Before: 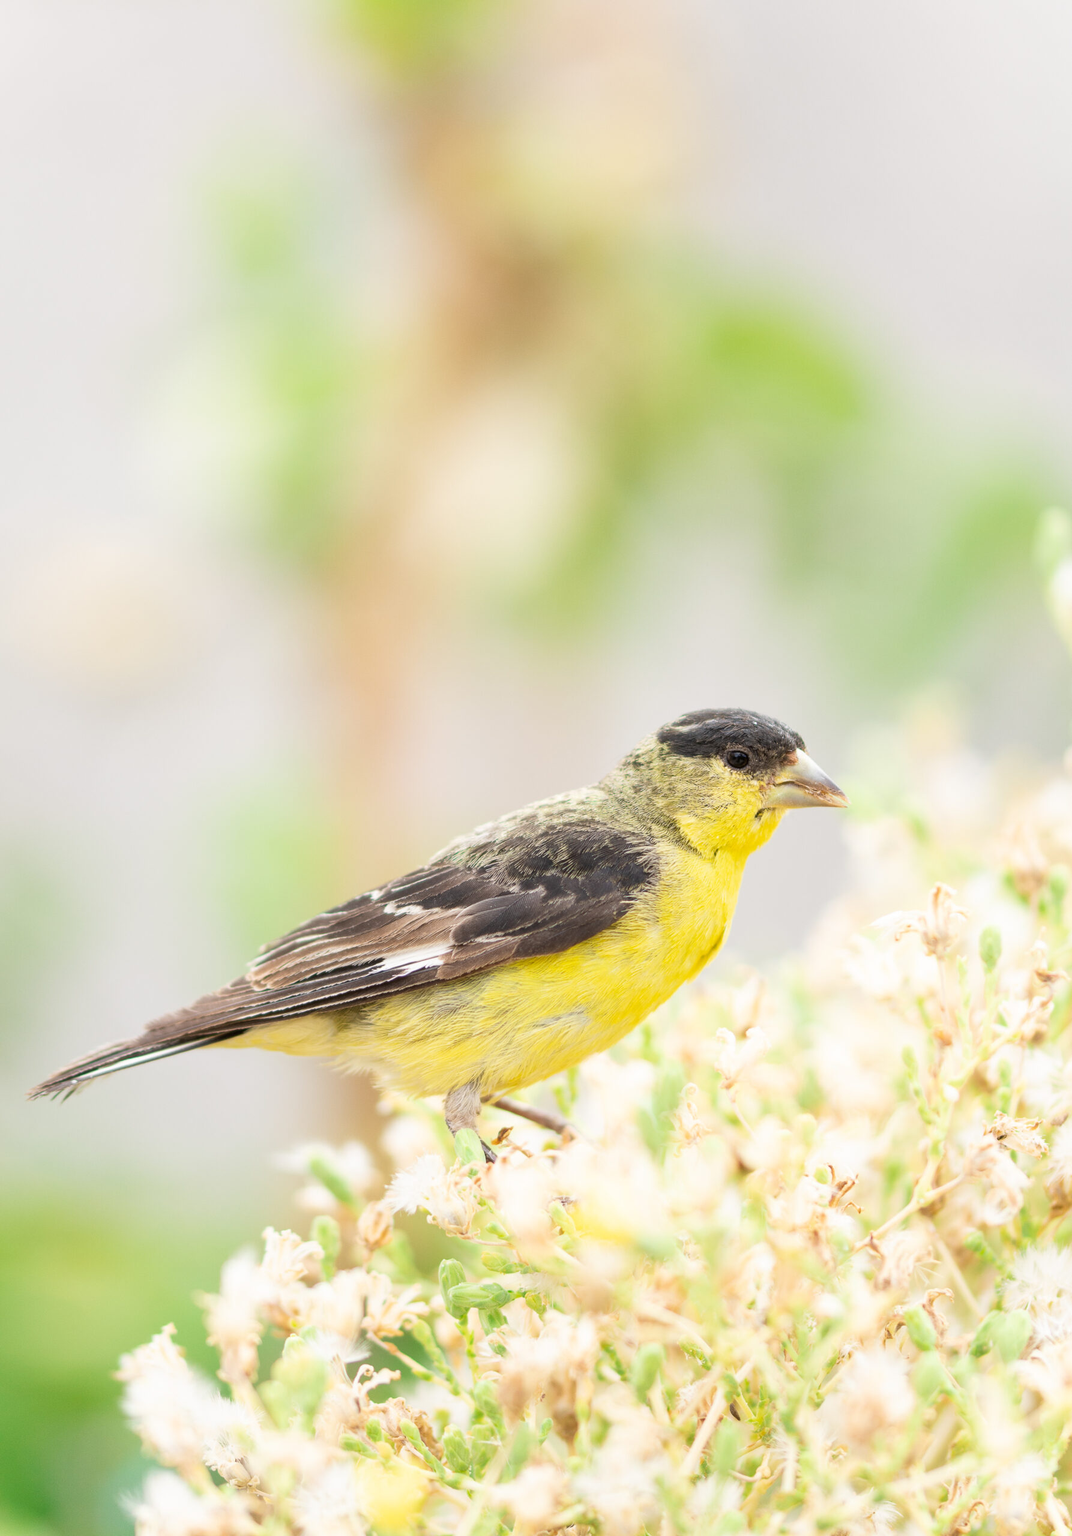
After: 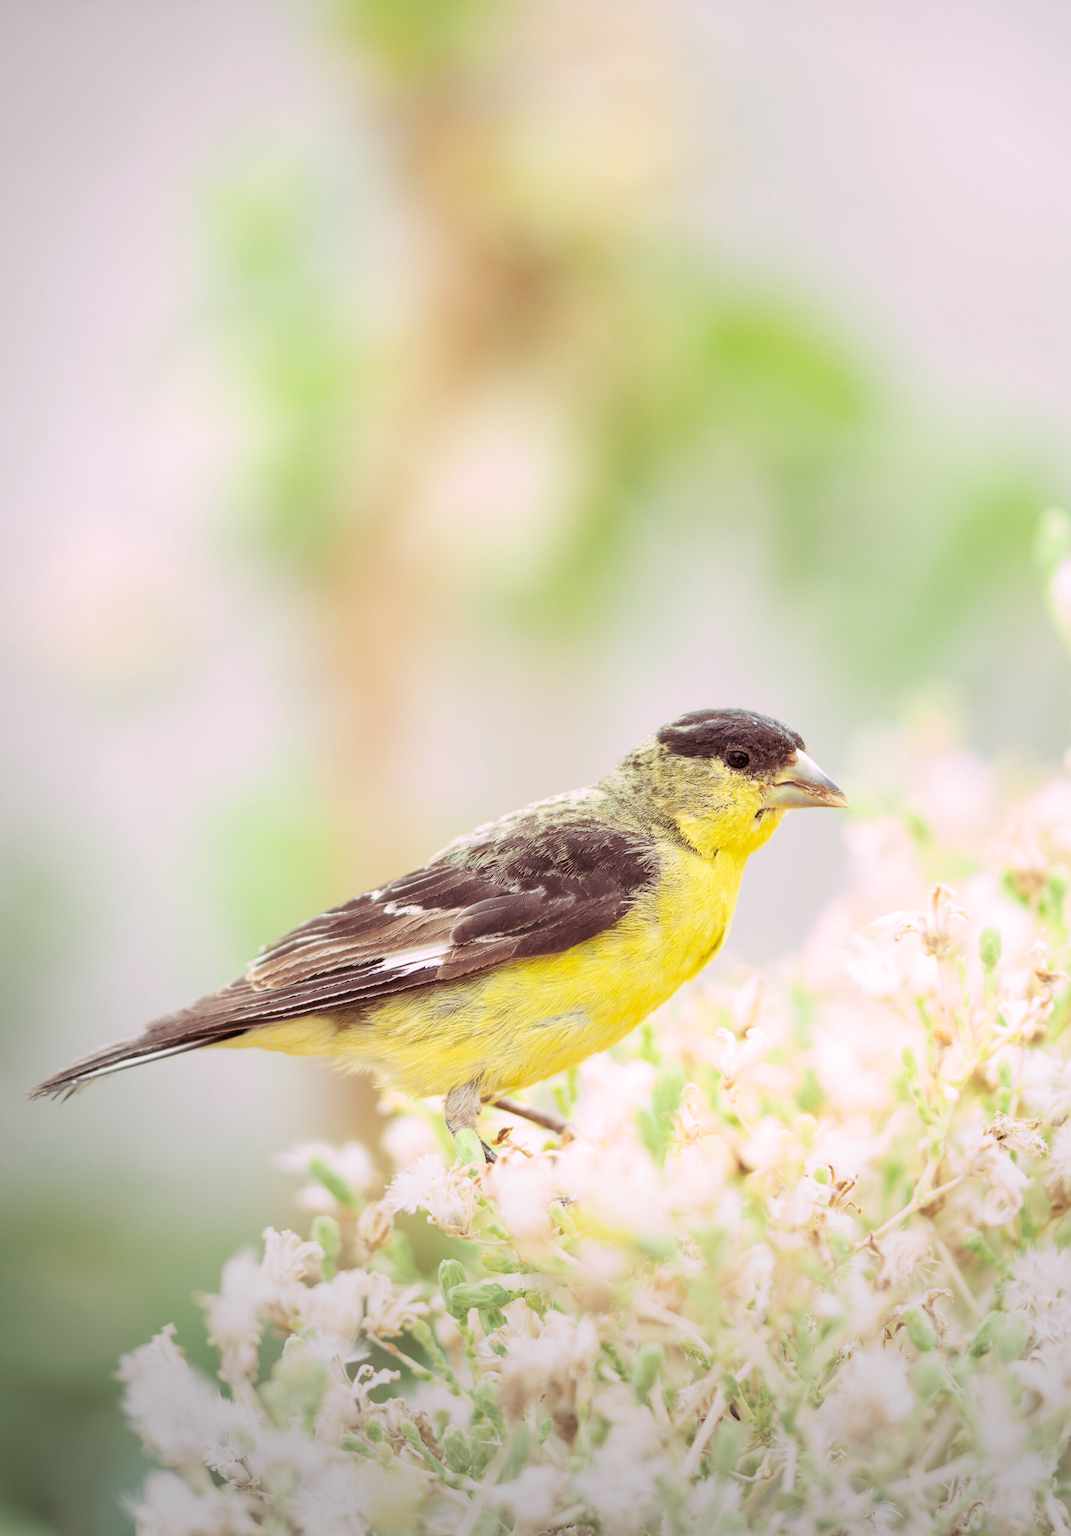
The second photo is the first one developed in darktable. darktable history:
split-toning: highlights › hue 298.8°, highlights › saturation 0.73, compress 41.76%
vignetting: fall-off start 73.57%, center (0.22, -0.235)
